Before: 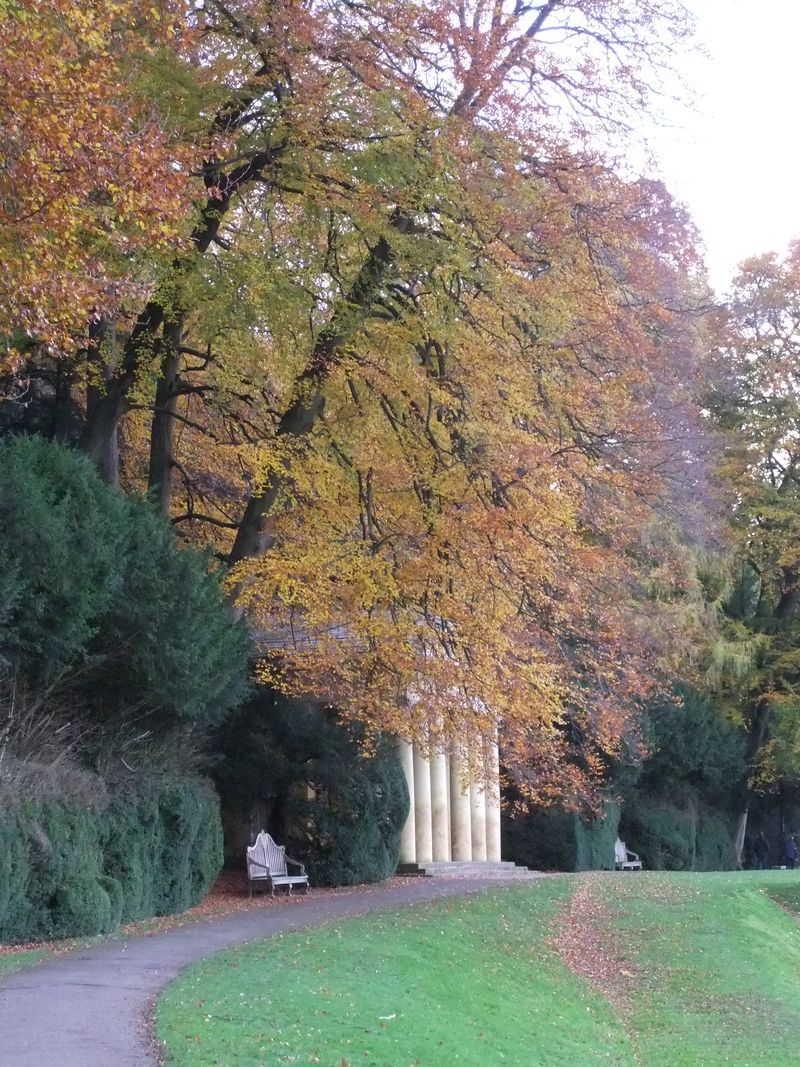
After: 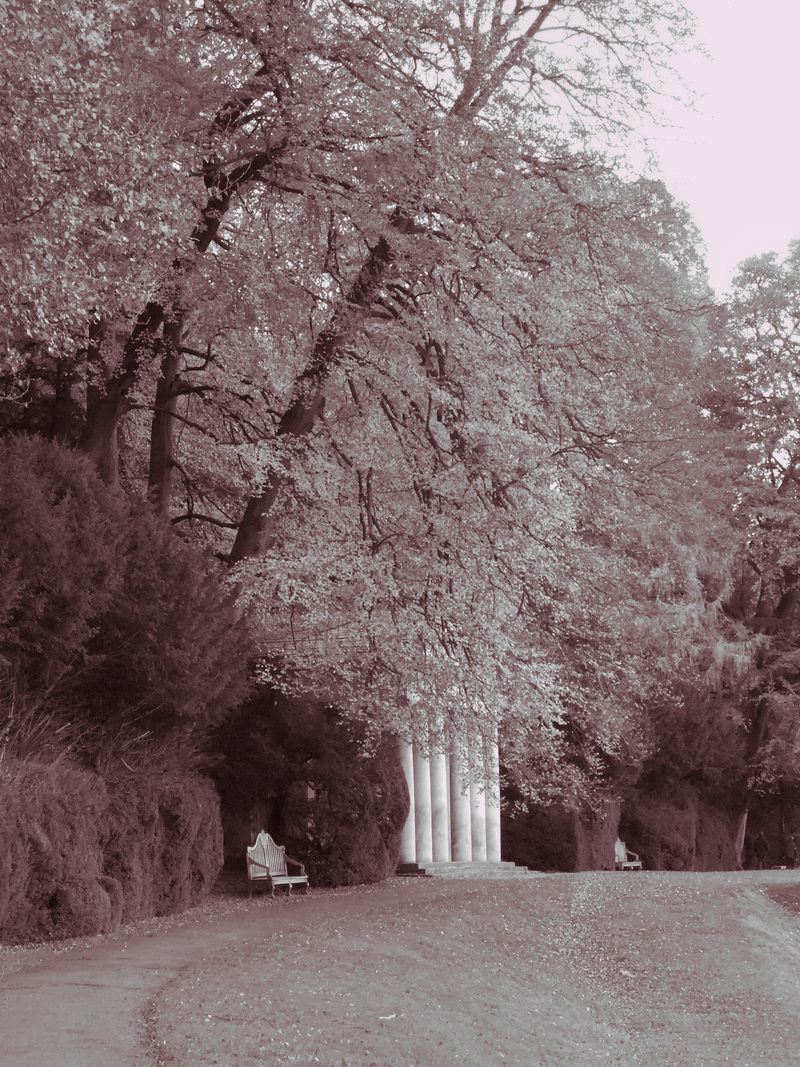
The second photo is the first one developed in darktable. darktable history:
split-toning: highlights › hue 298.8°, highlights › saturation 0.73, compress 41.76%
monochrome: a 26.22, b 42.67, size 0.8
